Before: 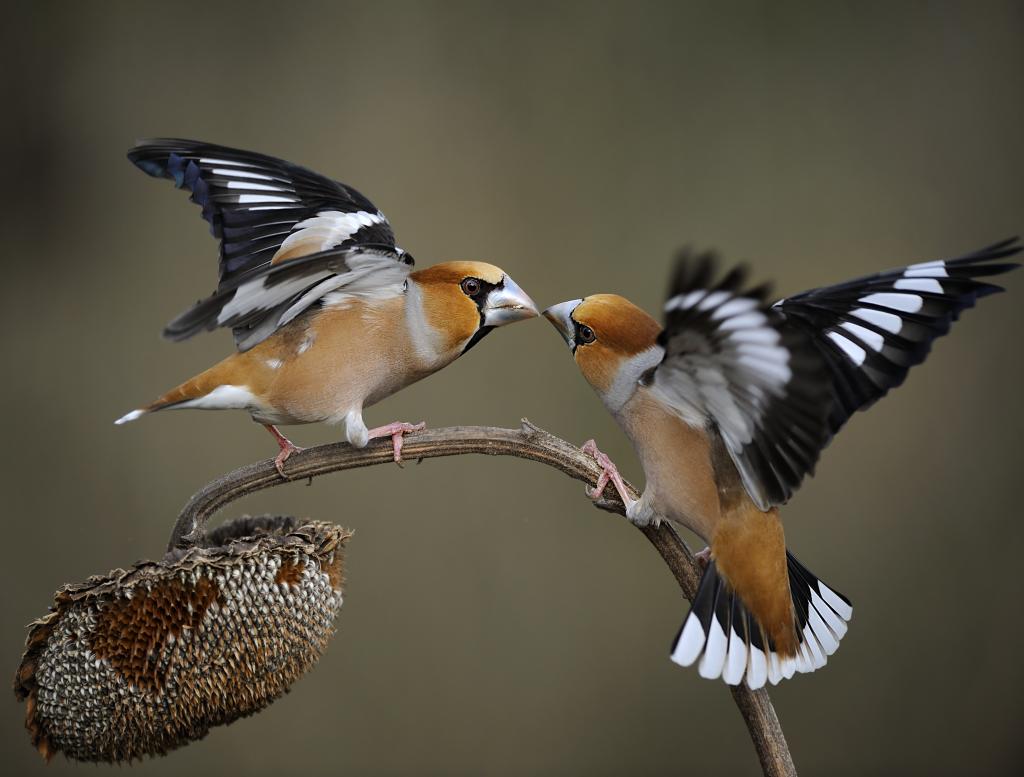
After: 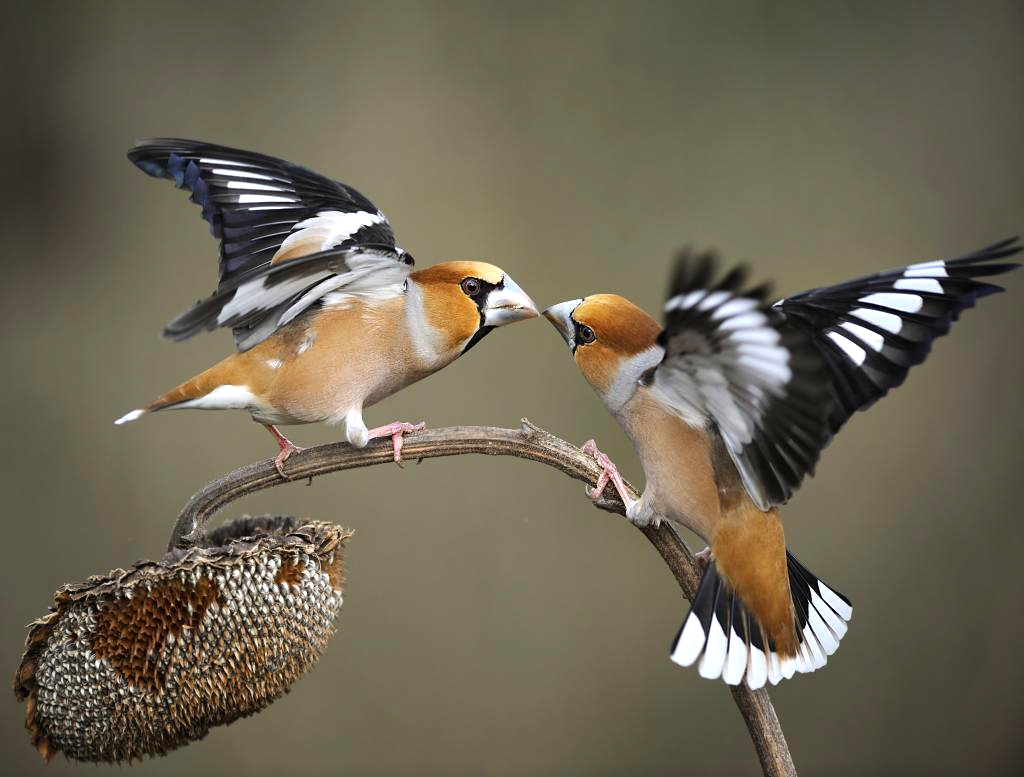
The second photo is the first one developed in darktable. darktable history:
white balance: red 1, blue 1
exposure: black level correction 0, exposure 0.7 EV, compensate exposure bias true, compensate highlight preservation false
